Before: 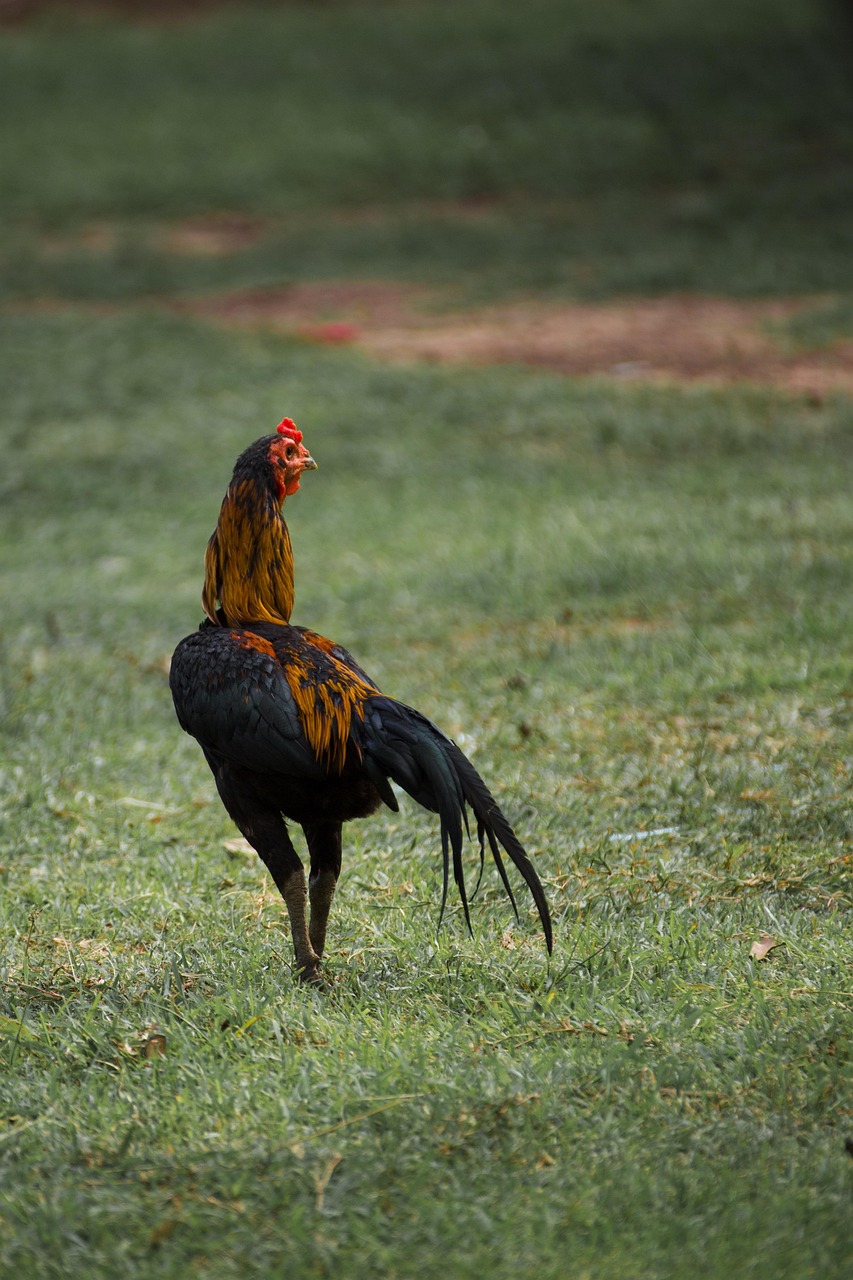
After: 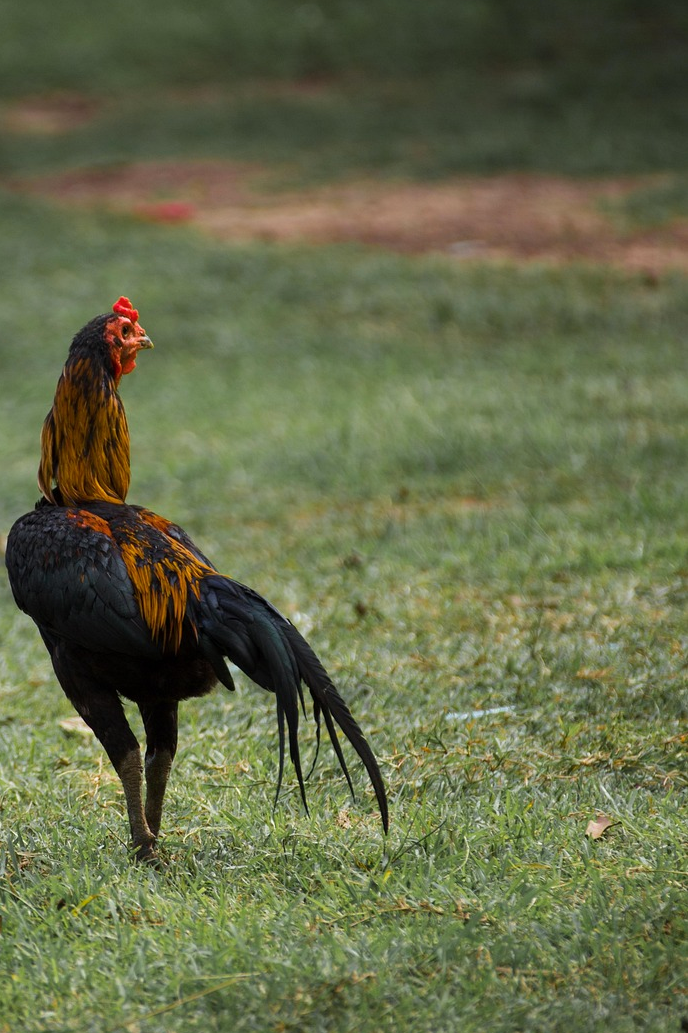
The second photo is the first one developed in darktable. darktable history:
color balance rgb: perceptual saturation grading › global saturation 0.954%, global vibrance 14.95%
crop: left 19.319%, top 9.499%, right 0%, bottom 9.767%
